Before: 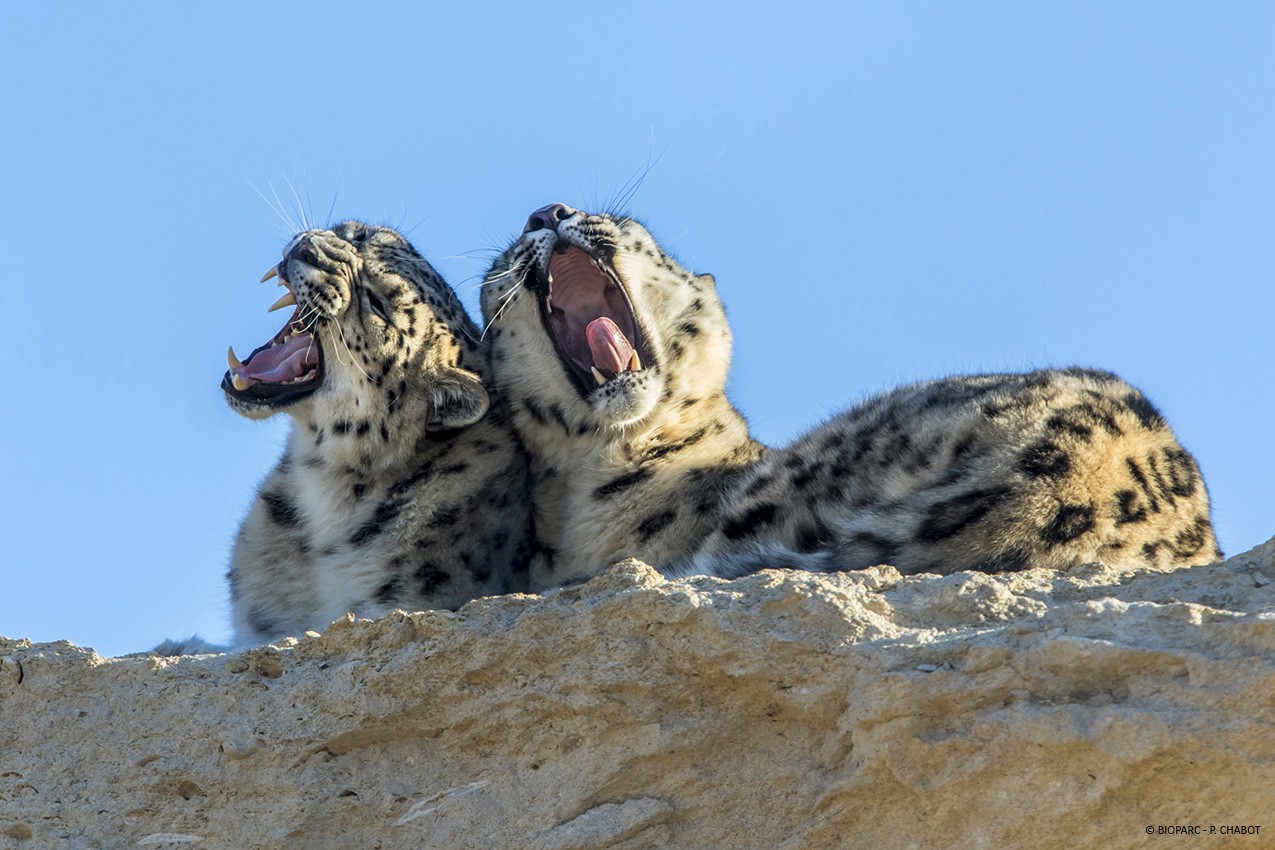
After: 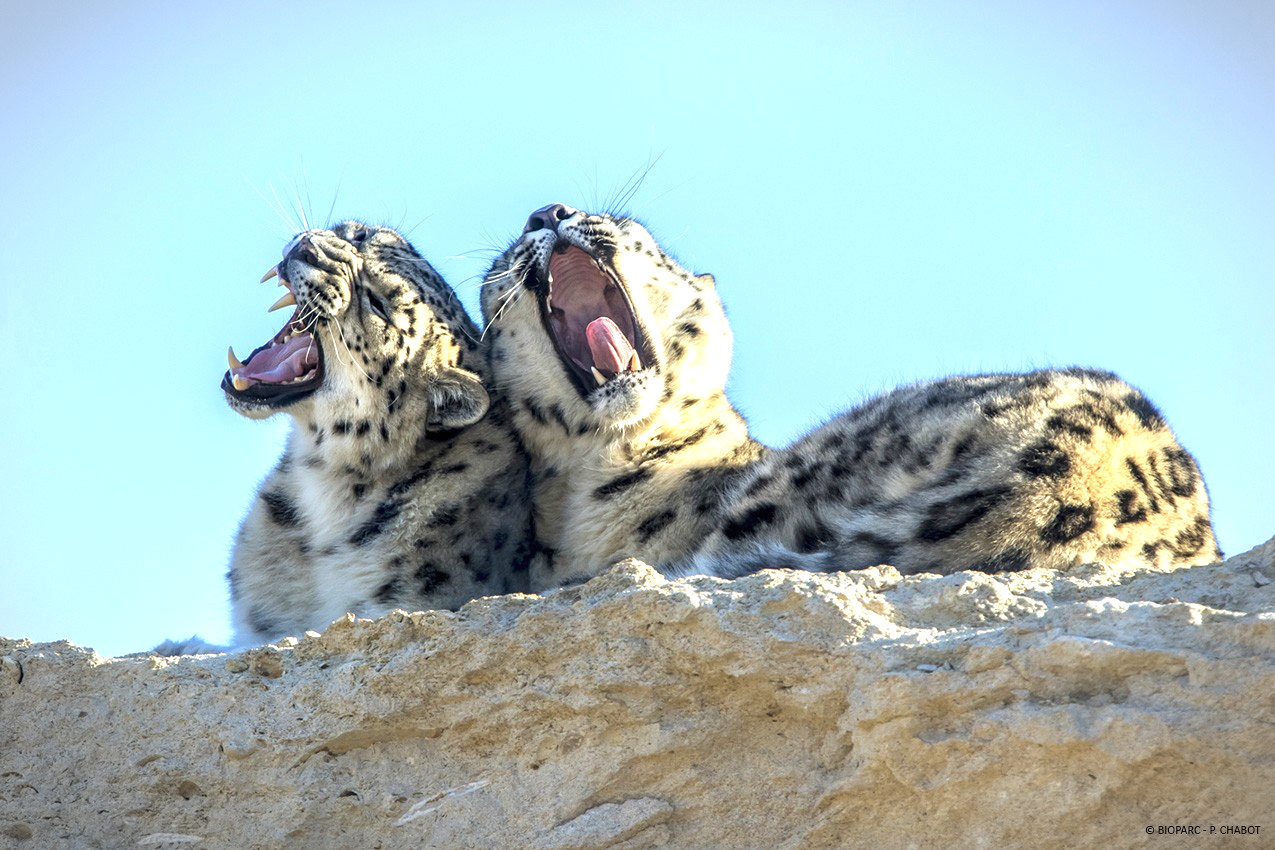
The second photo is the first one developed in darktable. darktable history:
exposure: black level correction 0, exposure 0.889 EV, compensate highlight preservation false
vignetting: fall-off radius 69.82%, automatic ratio true, dithering 8-bit output
